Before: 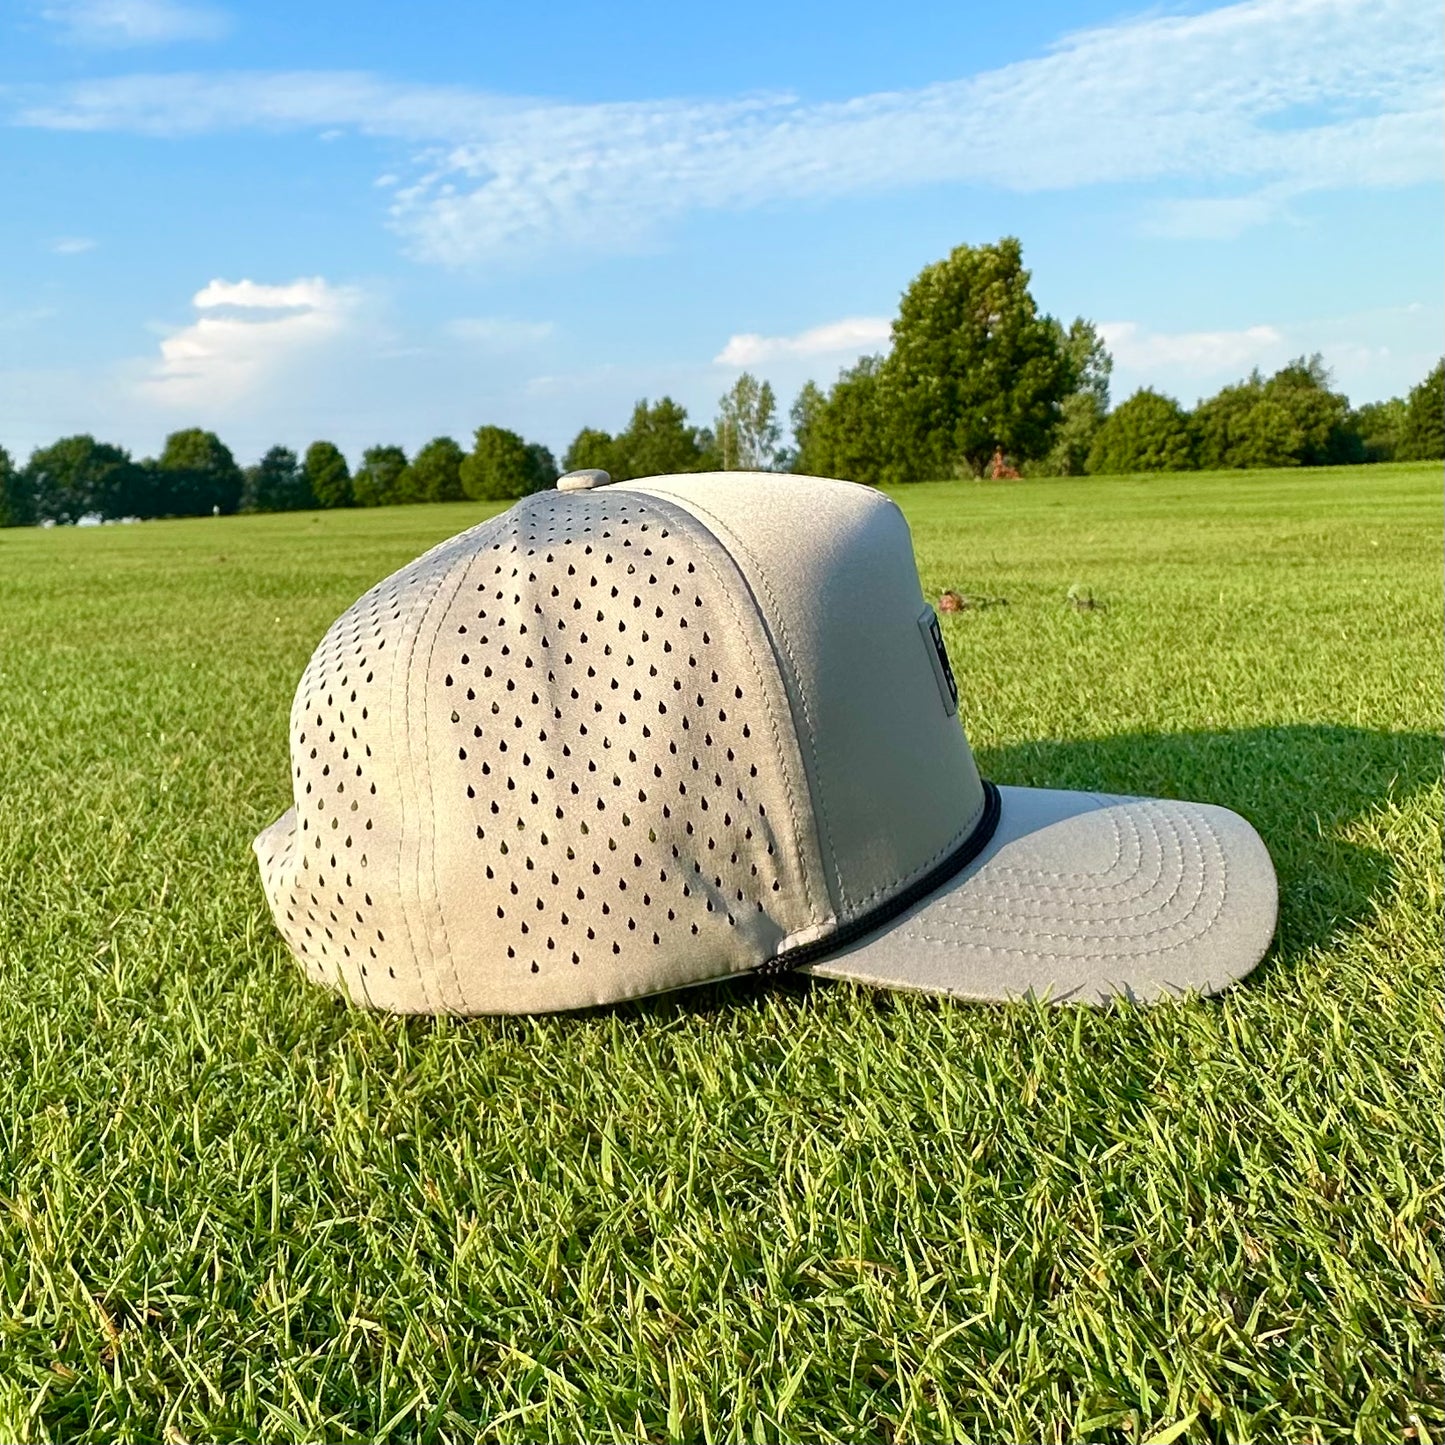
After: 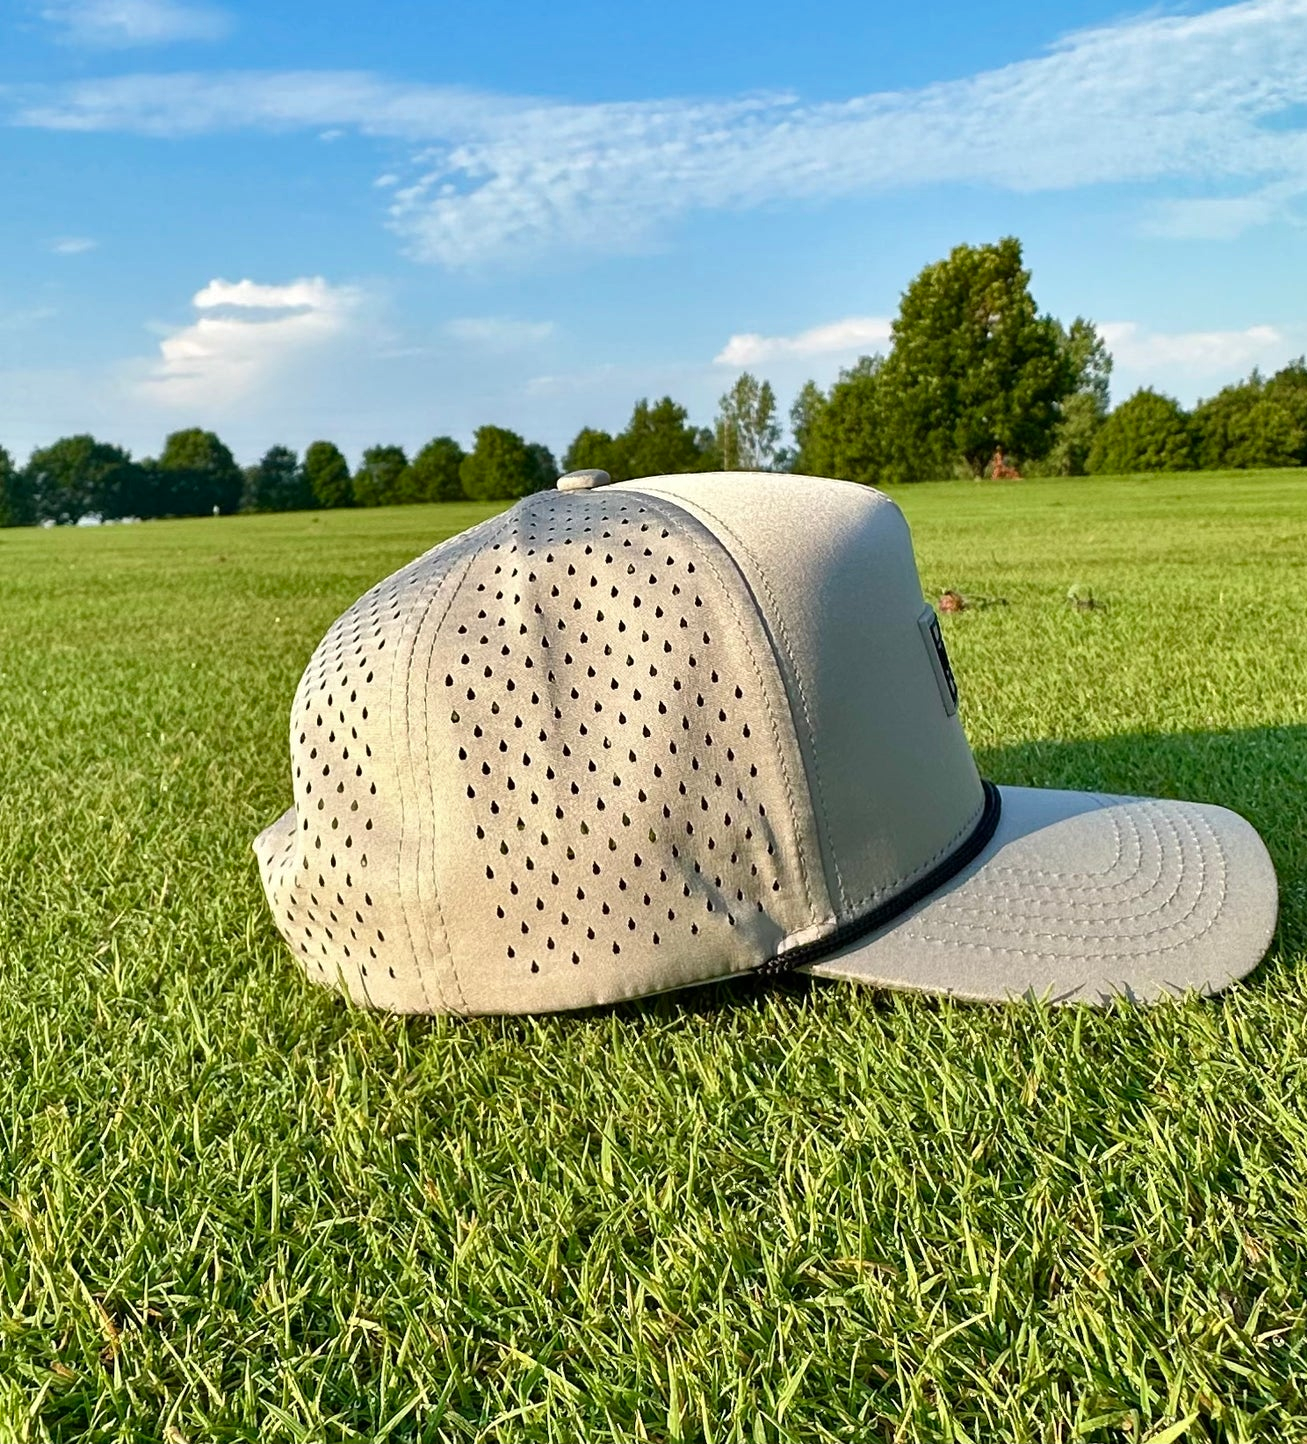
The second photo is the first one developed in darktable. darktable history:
shadows and highlights: low approximation 0.01, soften with gaussian
crop: right 9.509%, bottom 0.031%
